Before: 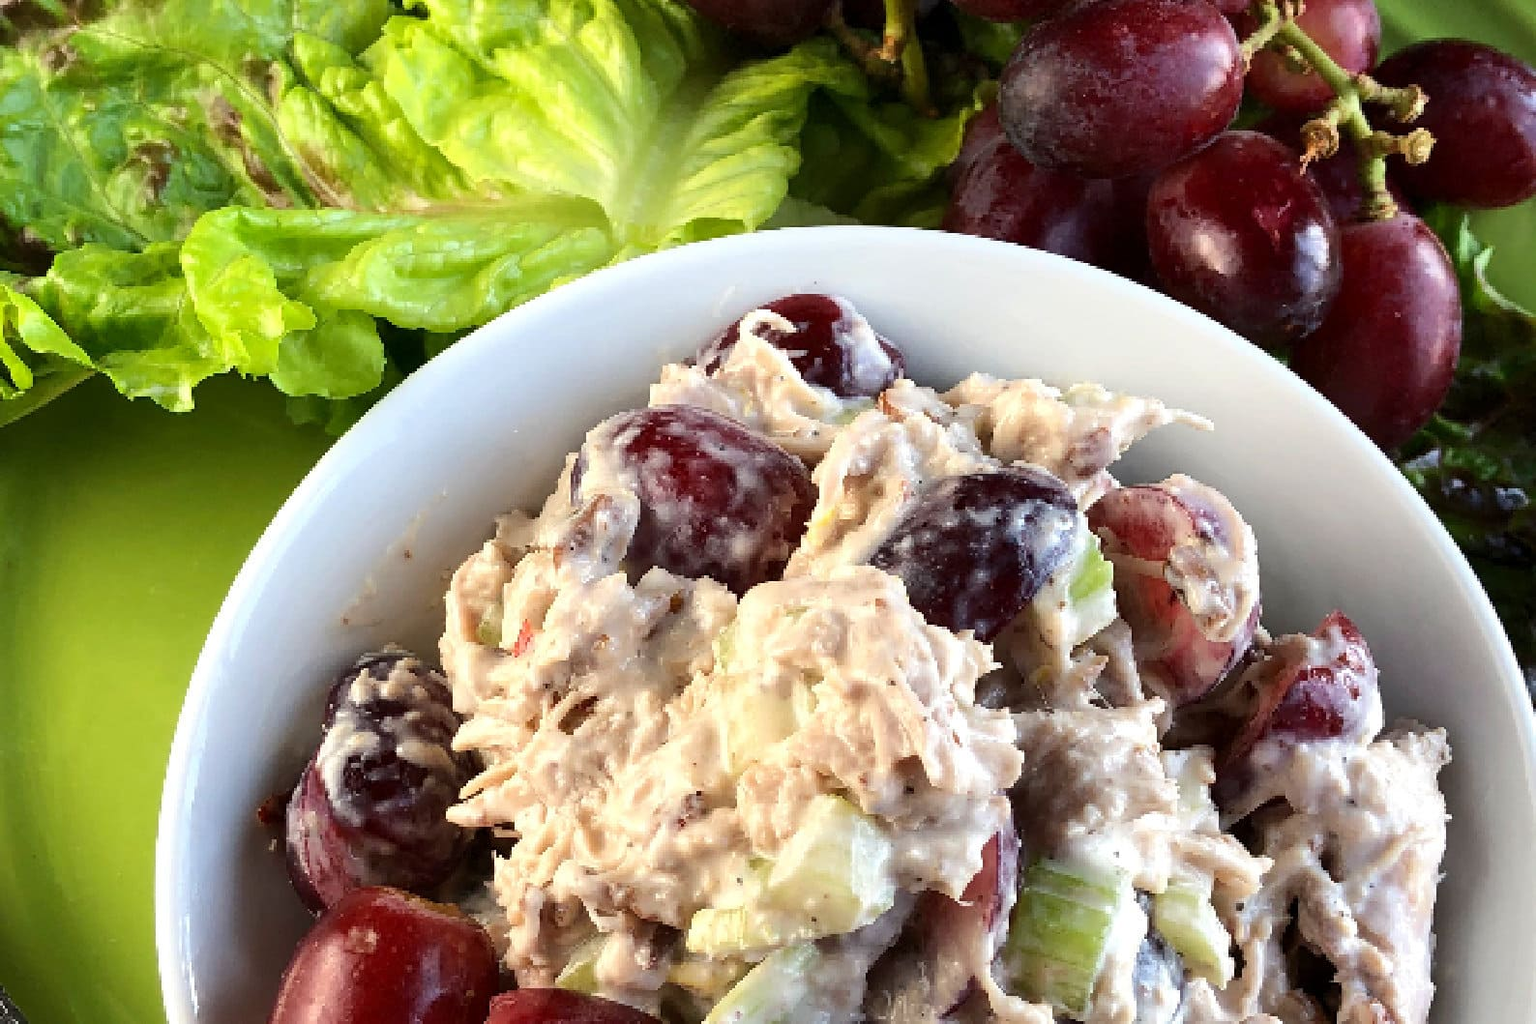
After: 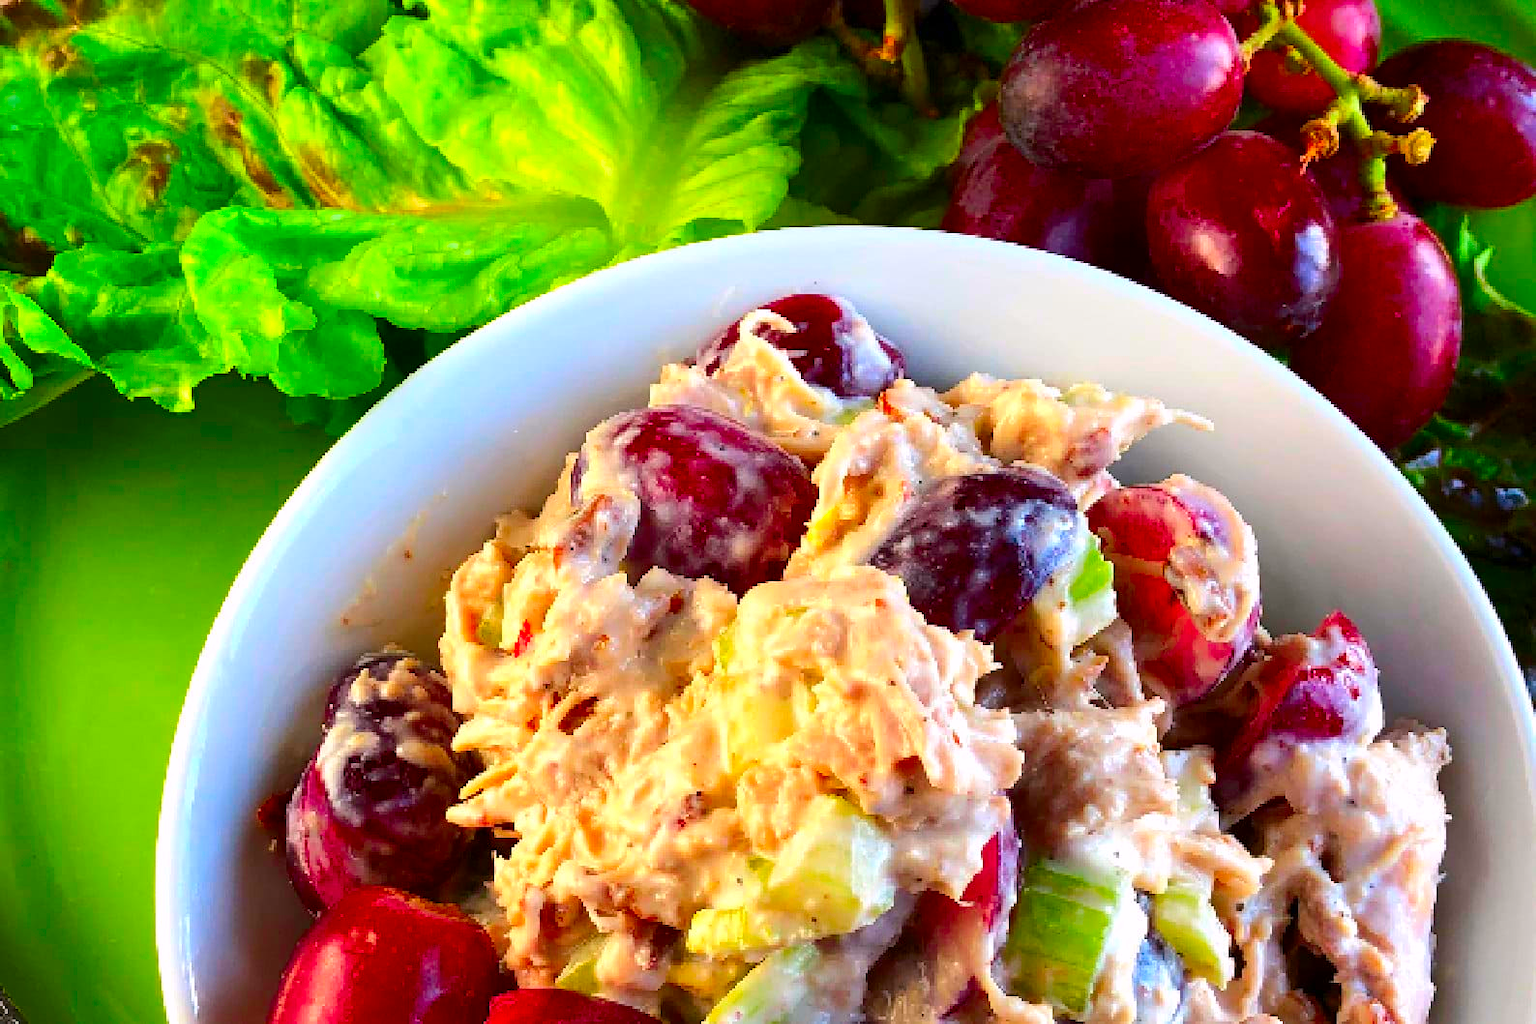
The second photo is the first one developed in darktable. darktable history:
color correction: highlights a* 1.56, highlights b* -1.67, saturation 2.53
